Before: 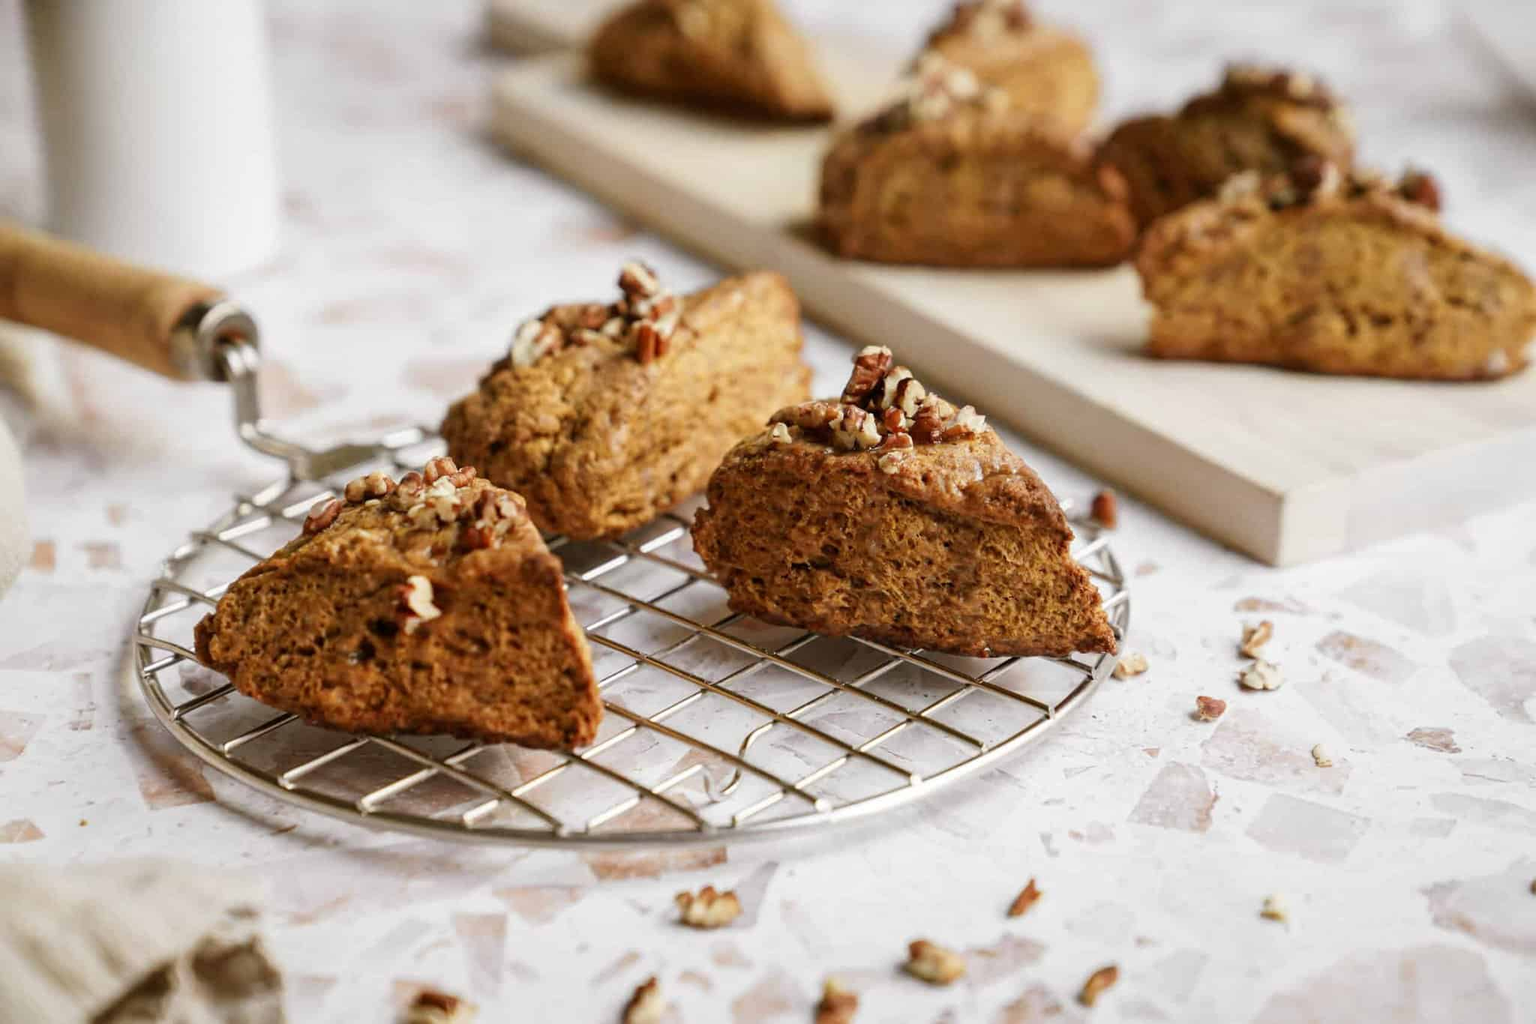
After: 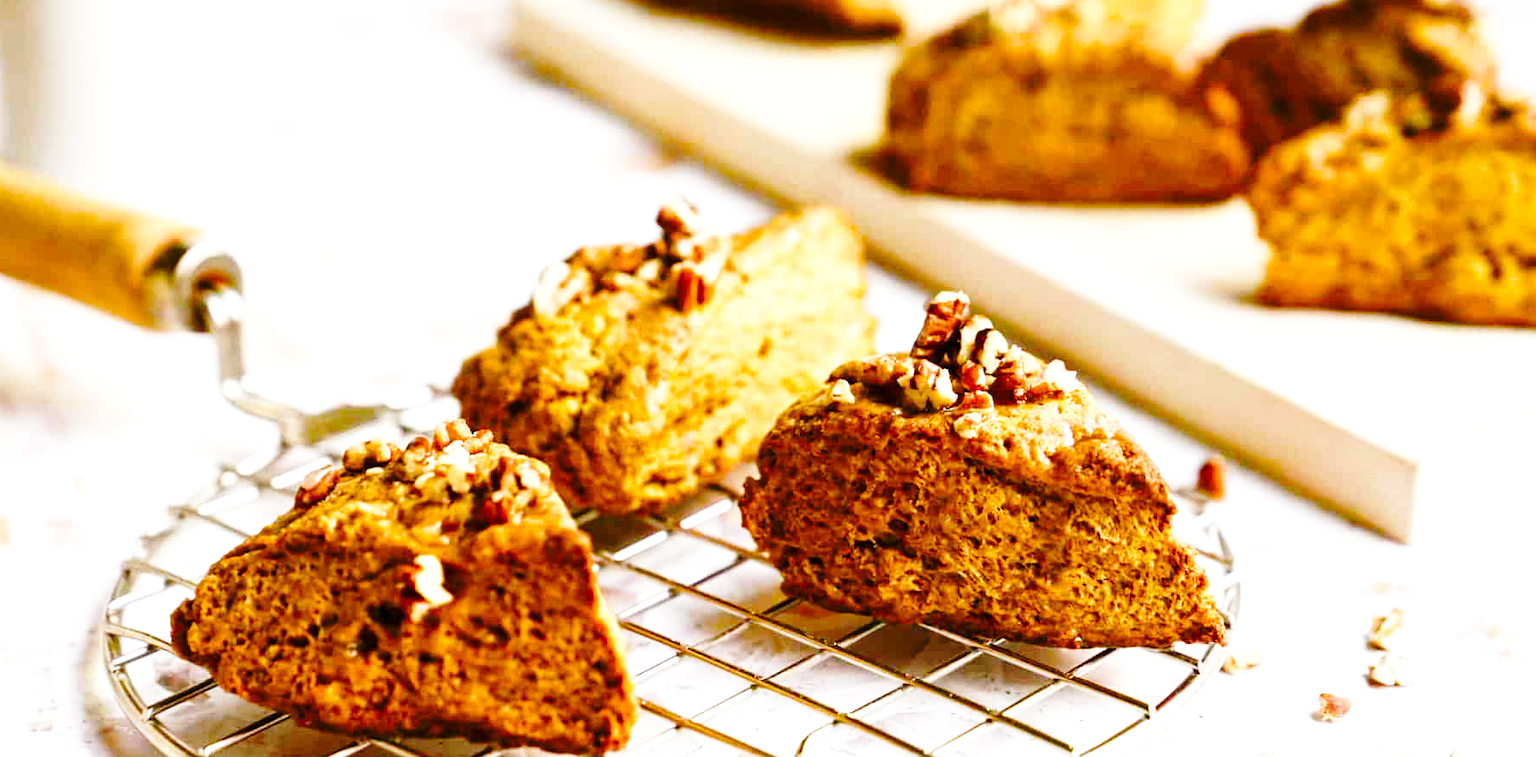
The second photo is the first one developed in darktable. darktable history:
base curve: curves: ch0 [(0, 0) (0.036, 0.037) (0.121, 0.228) (0.46, 0.76) (0.859, 0.983) (1, 1)], preserve colors none
crop: left 3.015%, top 8.969%, right 9.647%, bottom 26.457%
color balance rgb: linear chroma grading › shadows -2.2%, linear chroma grading › highlights -15%, linear chroma grading › global chroma -10%, linear chroma grading › mid-tones -10%, perceptual saturation grading › global saturation 45%, perceptual saturation grading › highlights -50%, perceptual saturation grading › shadows 30%, perceptual brilliance grading › global brilliance 18%, global vibrance 45%
